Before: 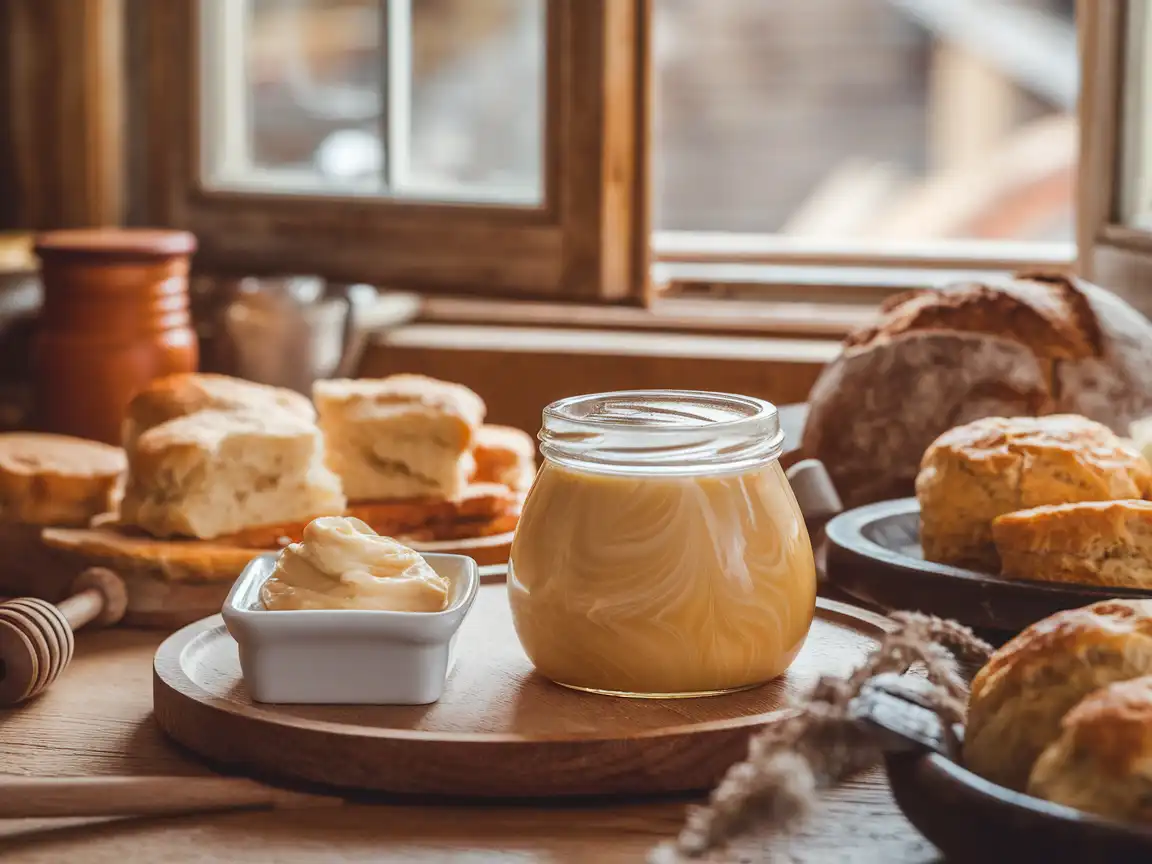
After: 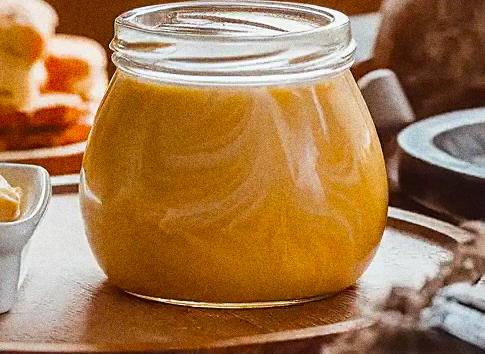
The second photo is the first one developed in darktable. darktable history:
crop: left 37.221%, top 45.169%, right 20.63%, bottom 13.777%
sharpen: on, module defaults
filmic rgb: black relative exposure -12 EV, white relative exposure 2.8 EV, threshold 3 EV, target black luminance 0%, hardness 8.06, latitude 70.41%, contrast 1.14, highlights saturation mix 10%, shadows ↔ highlights balance -0.388%, color science v4 (2020), iterations of high-quality reconstruction 10, contrast in shadows soft, contrast in highlights soft, enable highlight reconstruction true
grain: coarseness 0.09 ISO, strength 40%
